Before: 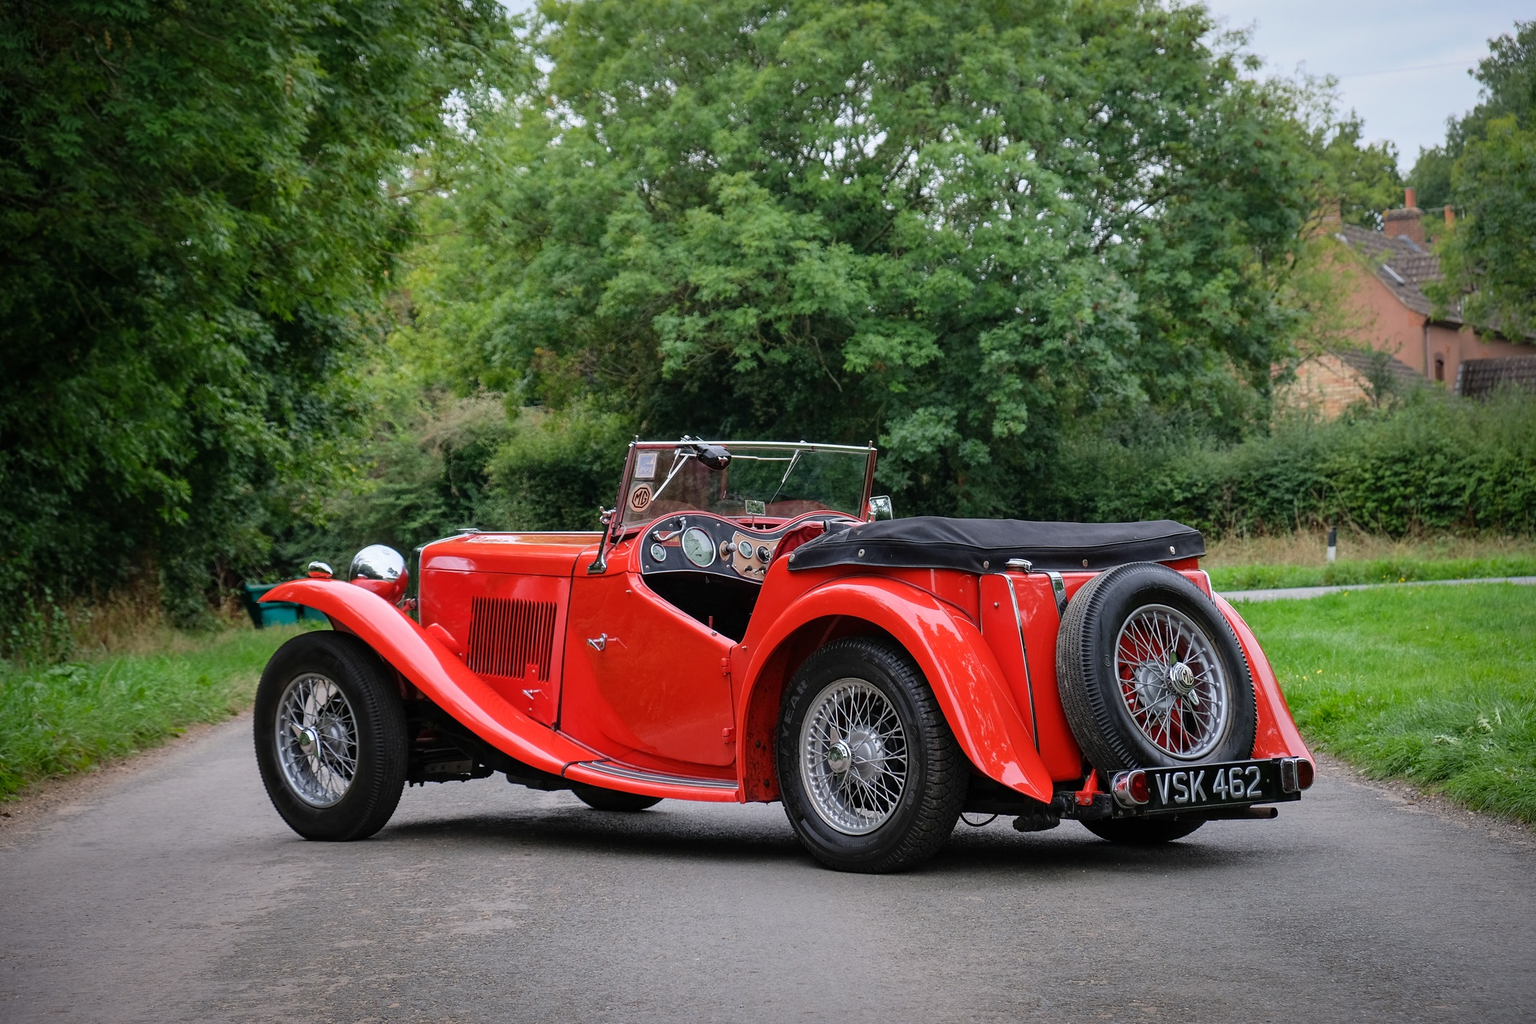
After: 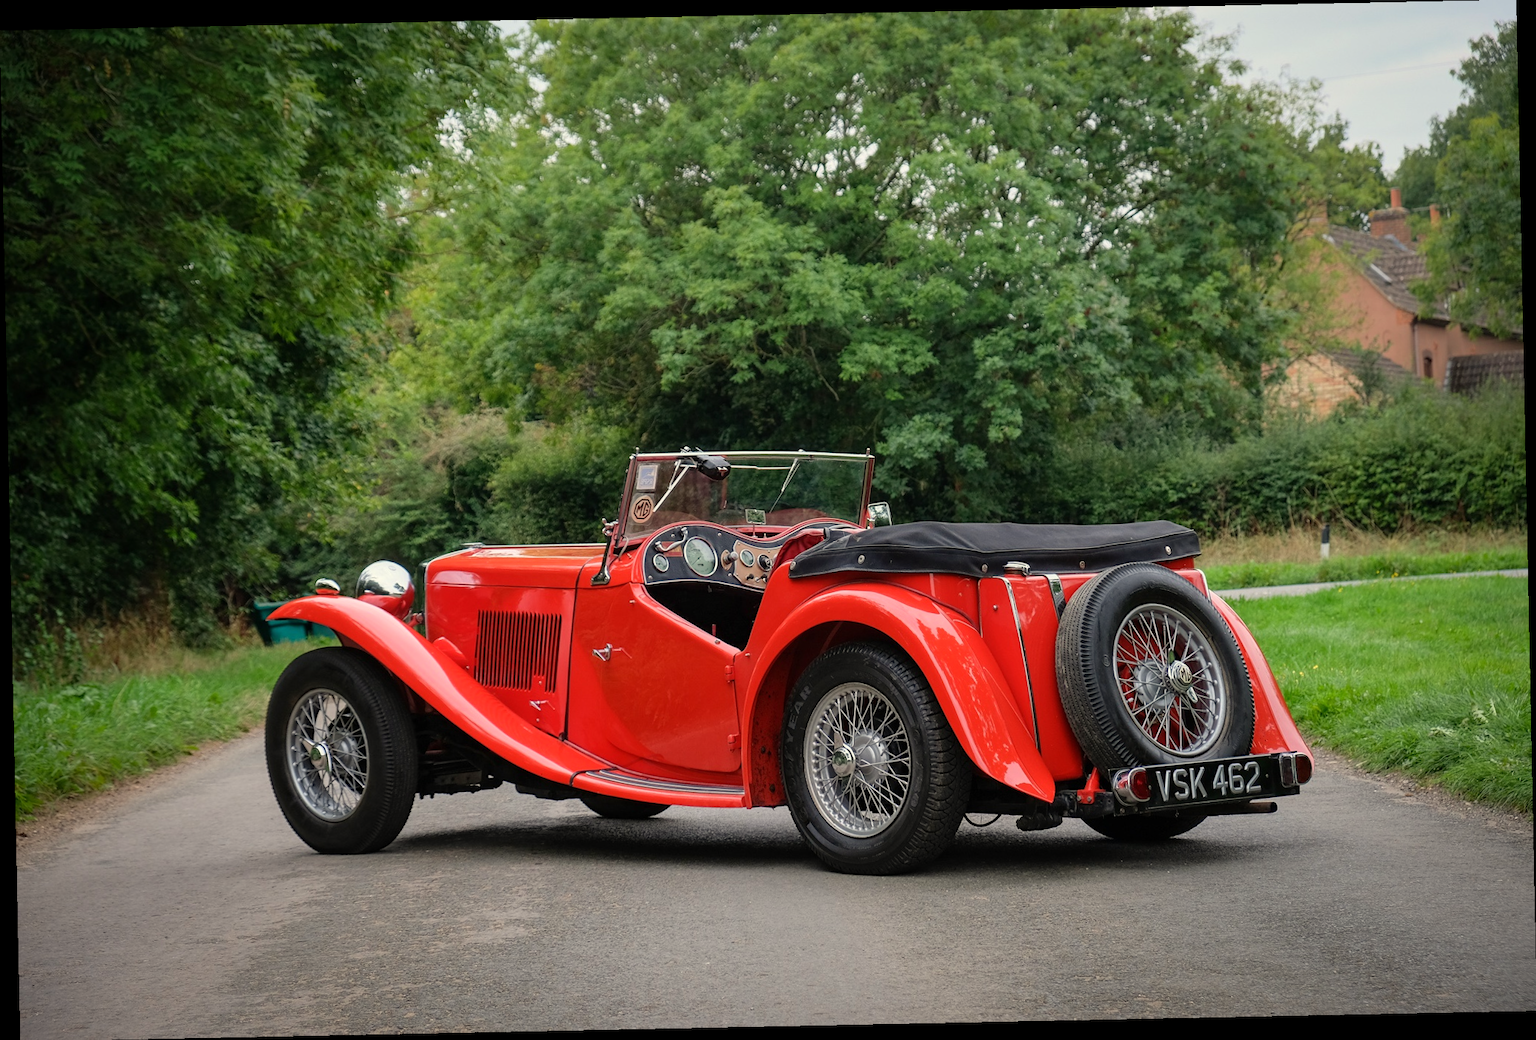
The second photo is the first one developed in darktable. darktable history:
rotate and perspective: rotation -1.17°, automatic cropping off
white balance: red 1.029, blue 0.92
